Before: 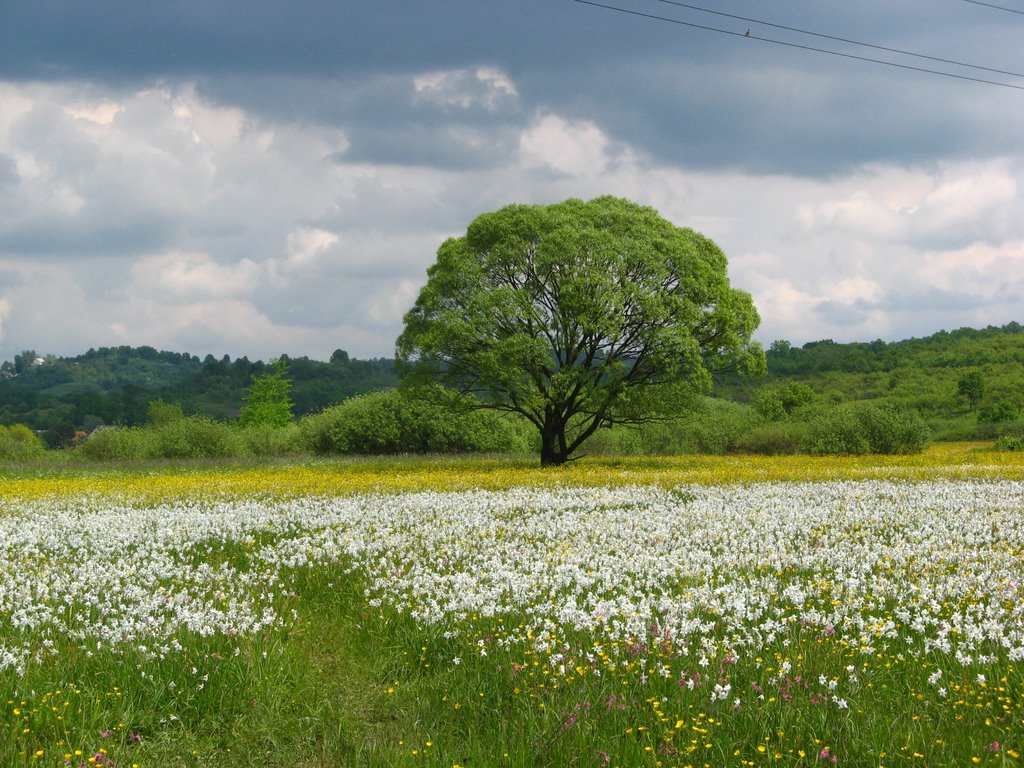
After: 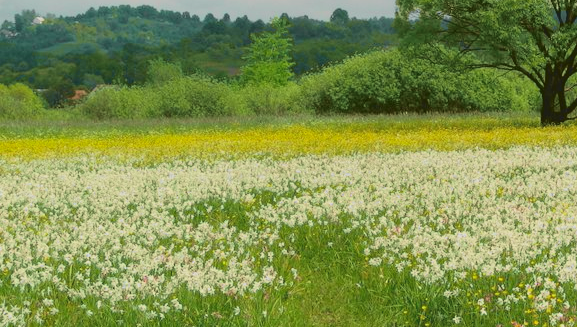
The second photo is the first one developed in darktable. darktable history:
tone curve: curves: ch0 [(0, 0.006) (0.184, 0.117) (0.405, 0.46) (0.456, 0.528) (0.634, 0.728) (0.877, 0.89) (0.984, 0.935)]; ch1 [(0, 0) (0.443, 0.43) (0.492, 0.489) (0.566, 0.579) (0.595, 0.625) (0.608, 0.667) (0.65, 0.729) (1, 1)]; ch2 [(0, 0) (0.33, 0.301) (0.421, 0.443) (0.447, 0.489) (0.495, 0.505) (0.537, 0.583) (0.586, 0.591) (0.663, 0.686) (1, 1)], color space Lab, independent channels, preserve colors none
contrast brightness saturation: contrast -0.28
white balance: emerald 1
crop: top 44.483%, right 43.593%, bottom 12.892%
velvia: on, module defaults
